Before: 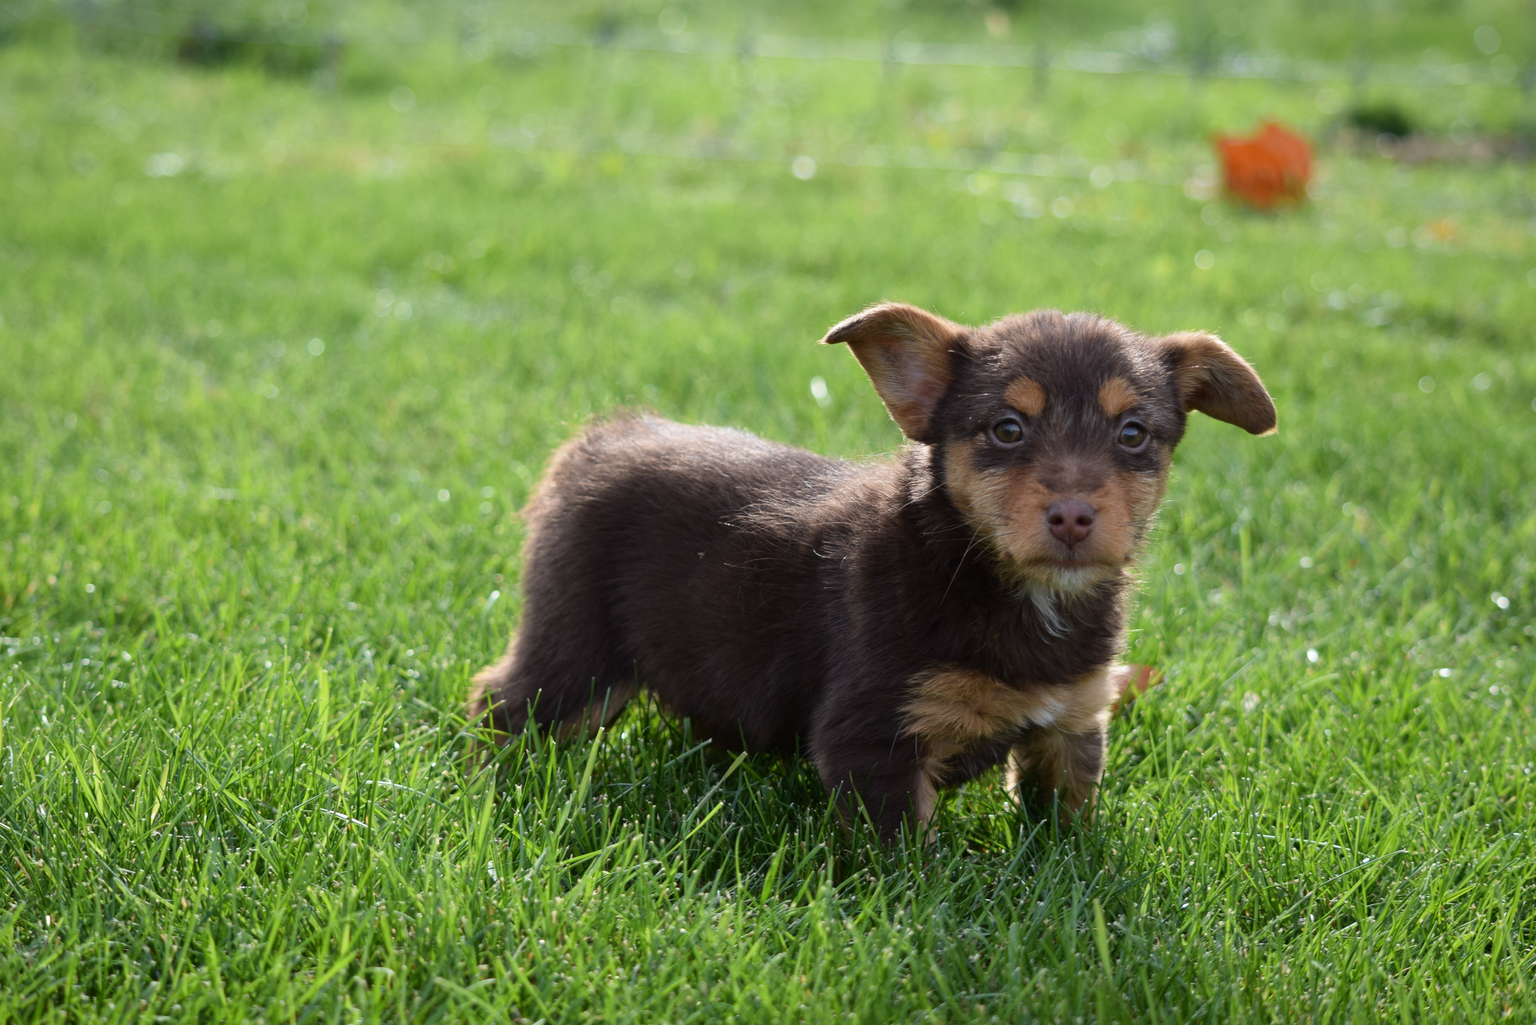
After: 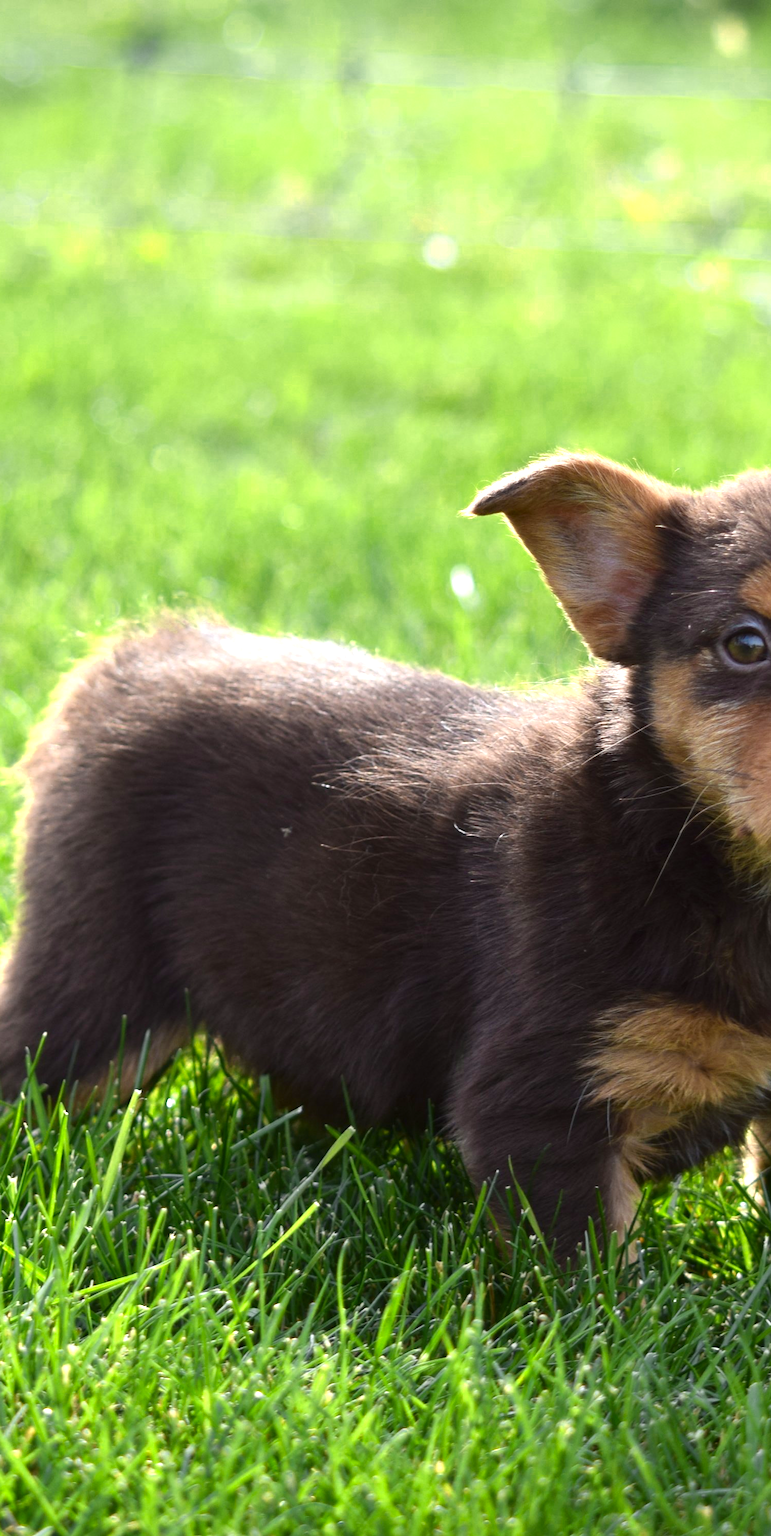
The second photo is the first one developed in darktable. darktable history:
exposure: black level correction 0, exposure 0.694 EV, compensate highlight preservation false
crop: left 33.236%, right 33.261%
color zones: curves: ch0 [(0, 0.485) (0.178, 0.476) (0.261, 0.623) (0.411, 0.403) (0.708, 0.603) (0.934, 0.412)]; ch1 [(0.003, 0.485) (0.149, 0.496) (0.229, 0.584) (0.326, 0.551) (0.484, 0.262) (0.757, 0.643)]
color correction: highlights b* 0.013, saturation 1.1
